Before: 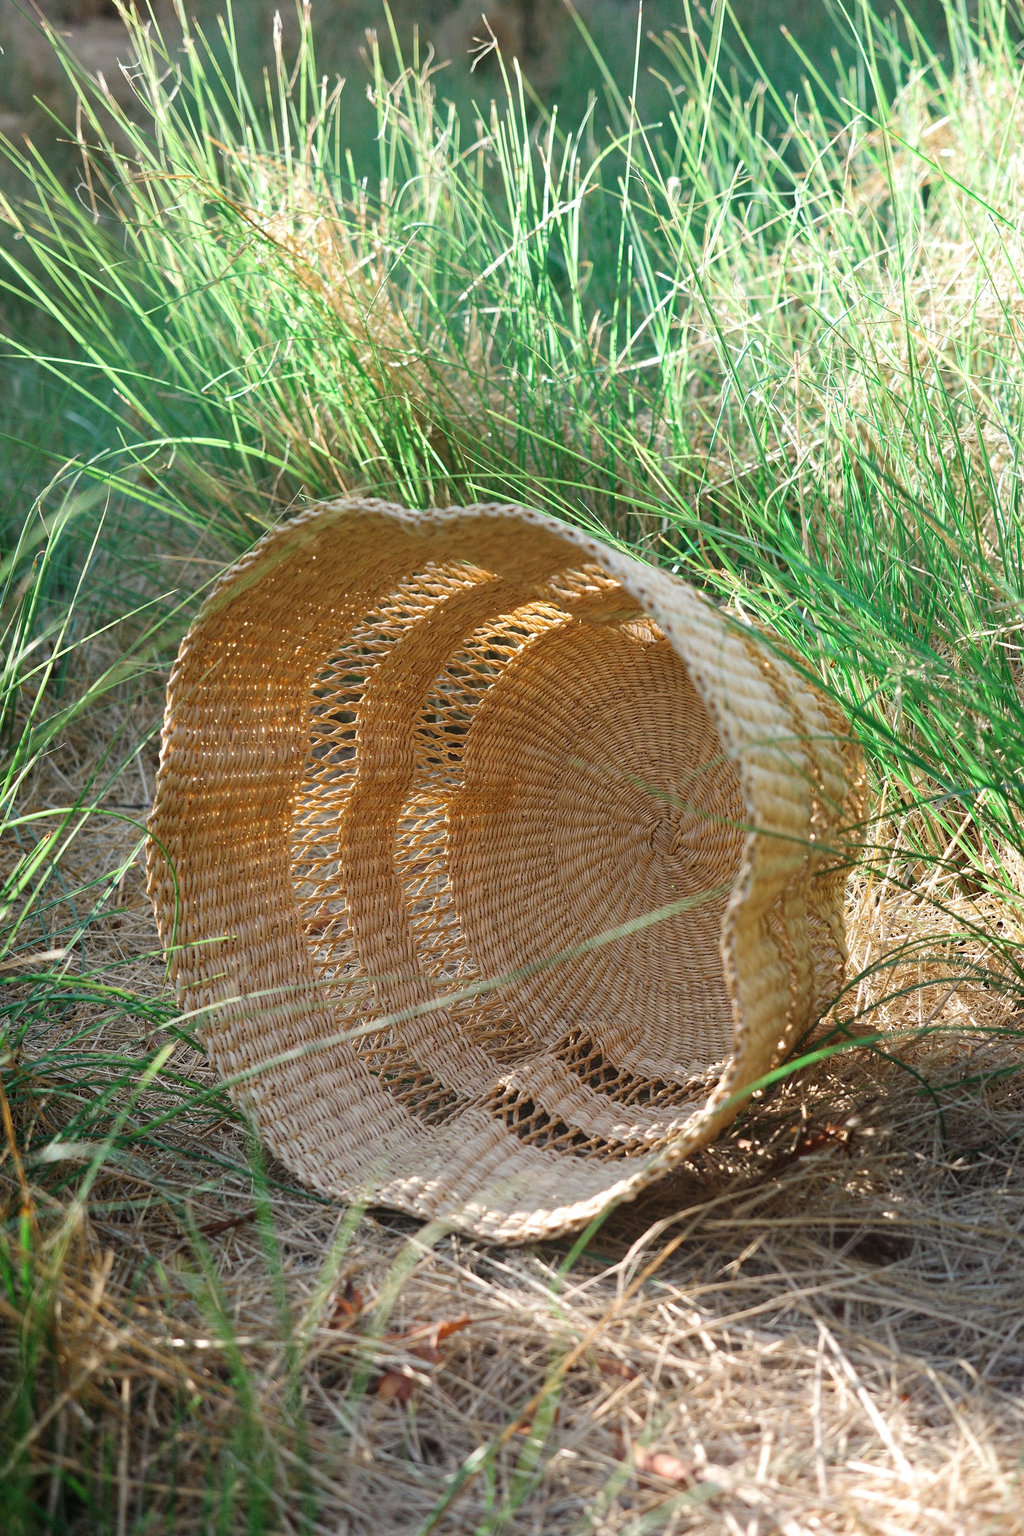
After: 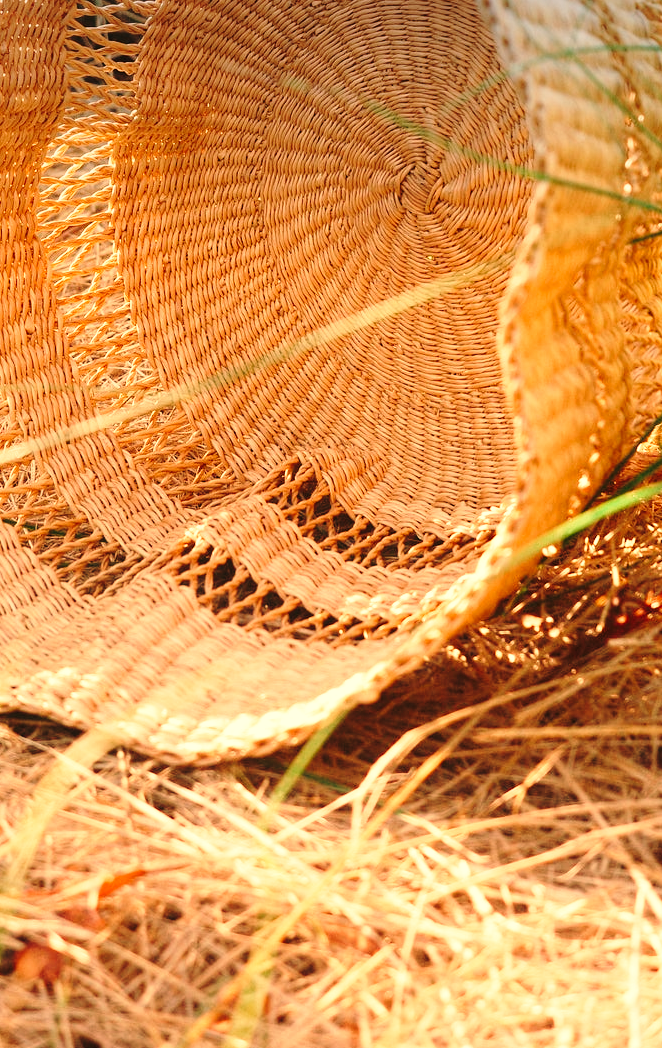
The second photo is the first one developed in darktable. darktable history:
white balance: red 1.467, blue 0.684
crop: left 35.976%, top 45.819%, right 18.162%, bottom 5.807%
base curve: curves: ch0 [(0, 0) (0.028, 0.03) (0.121, 0.232) (0.46, 0.748) (0.859, 0.968) (1, 1)], preserve colors none
graduated density: density 2.02 EV, hardness 44%, rotation 0.374°, offset 8.21, hue 208.8°, saturation 97%
